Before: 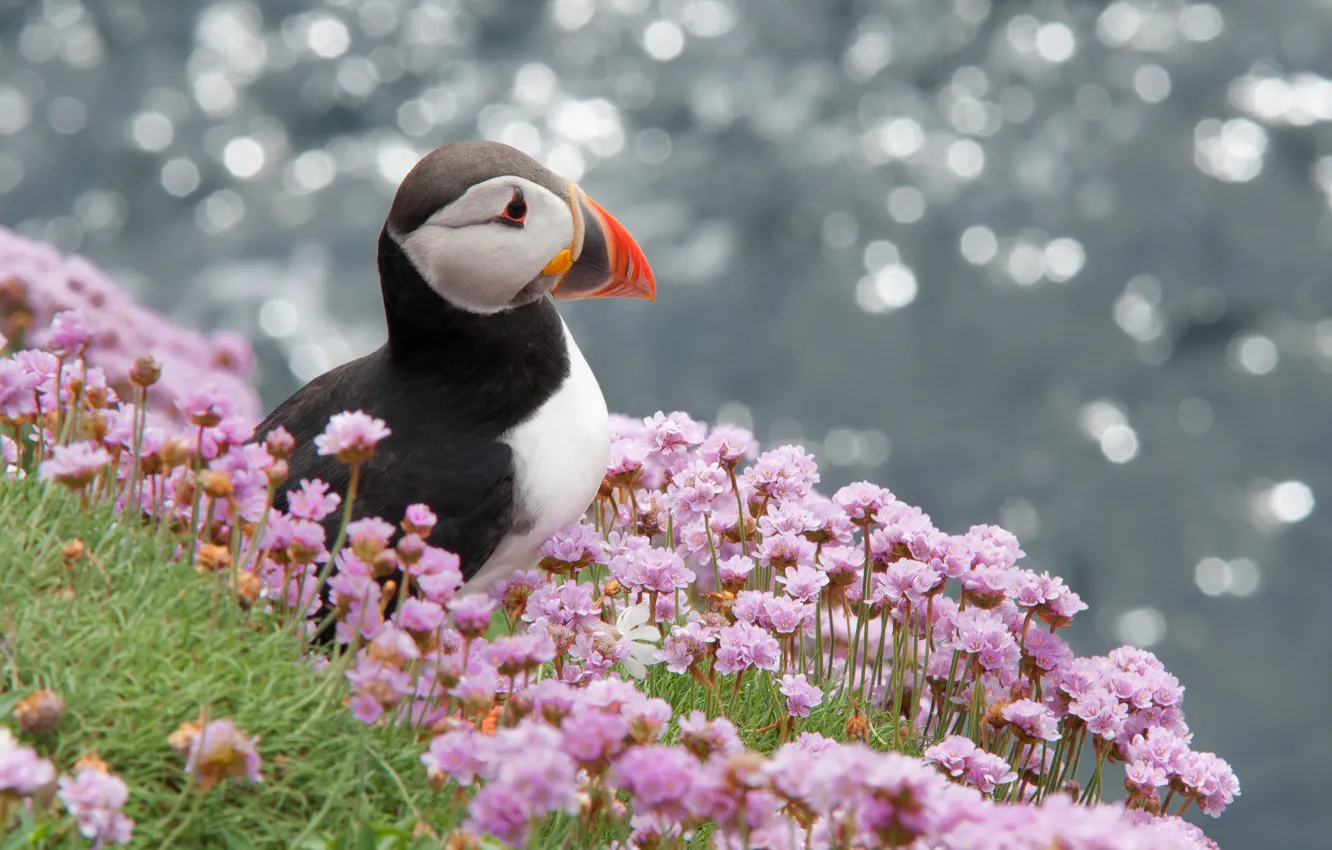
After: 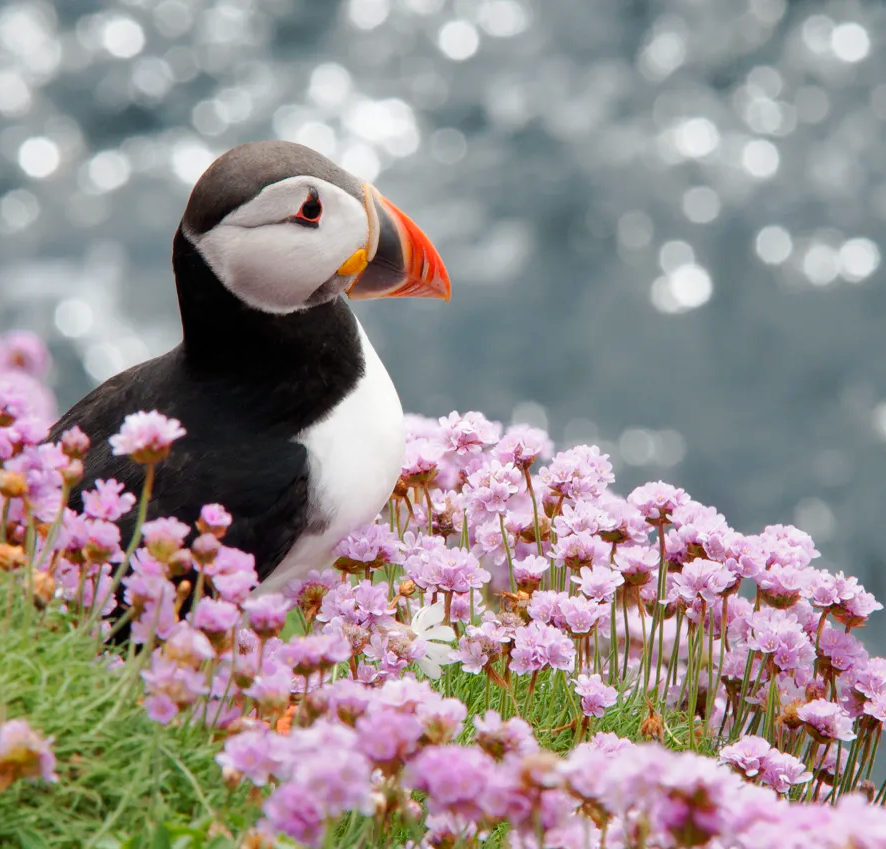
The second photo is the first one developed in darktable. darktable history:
tone curve: curves: ch0 [(0.003, 0) (0.066, 0.023) (0.149, 0.094) (0.264, 0.238) (0.395, 0.401) (0.517, 0.553) (0.716, 0.743) (0.813, 0.846) (1, 1)]; ch1 [(0, 0) (0.164, 0.115) (0.337, 0.332) (0.39, 0.398) (0.464, 0.461) (0.501, 0.5) (0.521, 0.529) (0.571, 0.588) (0.652, 0.681) (0.733, 0.749) (0.811, 0.796) (1, 1)]; ch2 [(0, 0) (0.337, 0.382) (0.464, 0.476) (0.501, 0.502) (0.527, 0.54) (0.556, 0.567) (0.6, 0.59) (0.687, 0.675) (1, 1)], preserve colors none
crop and rotate: left 15.421%, right 18.055%
